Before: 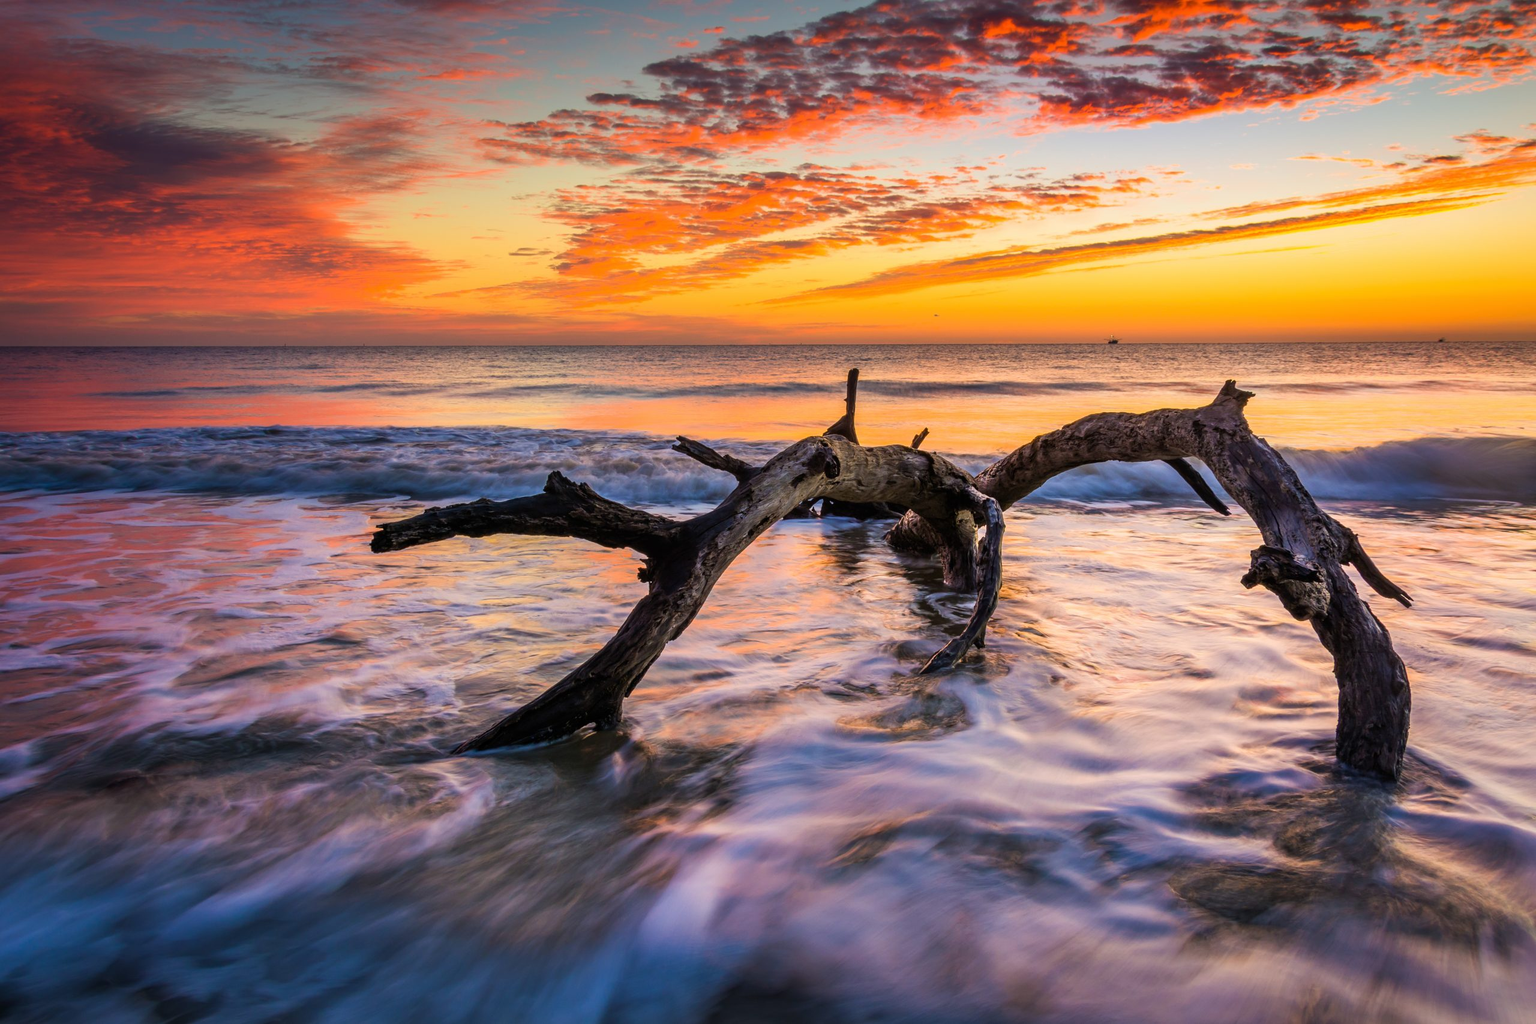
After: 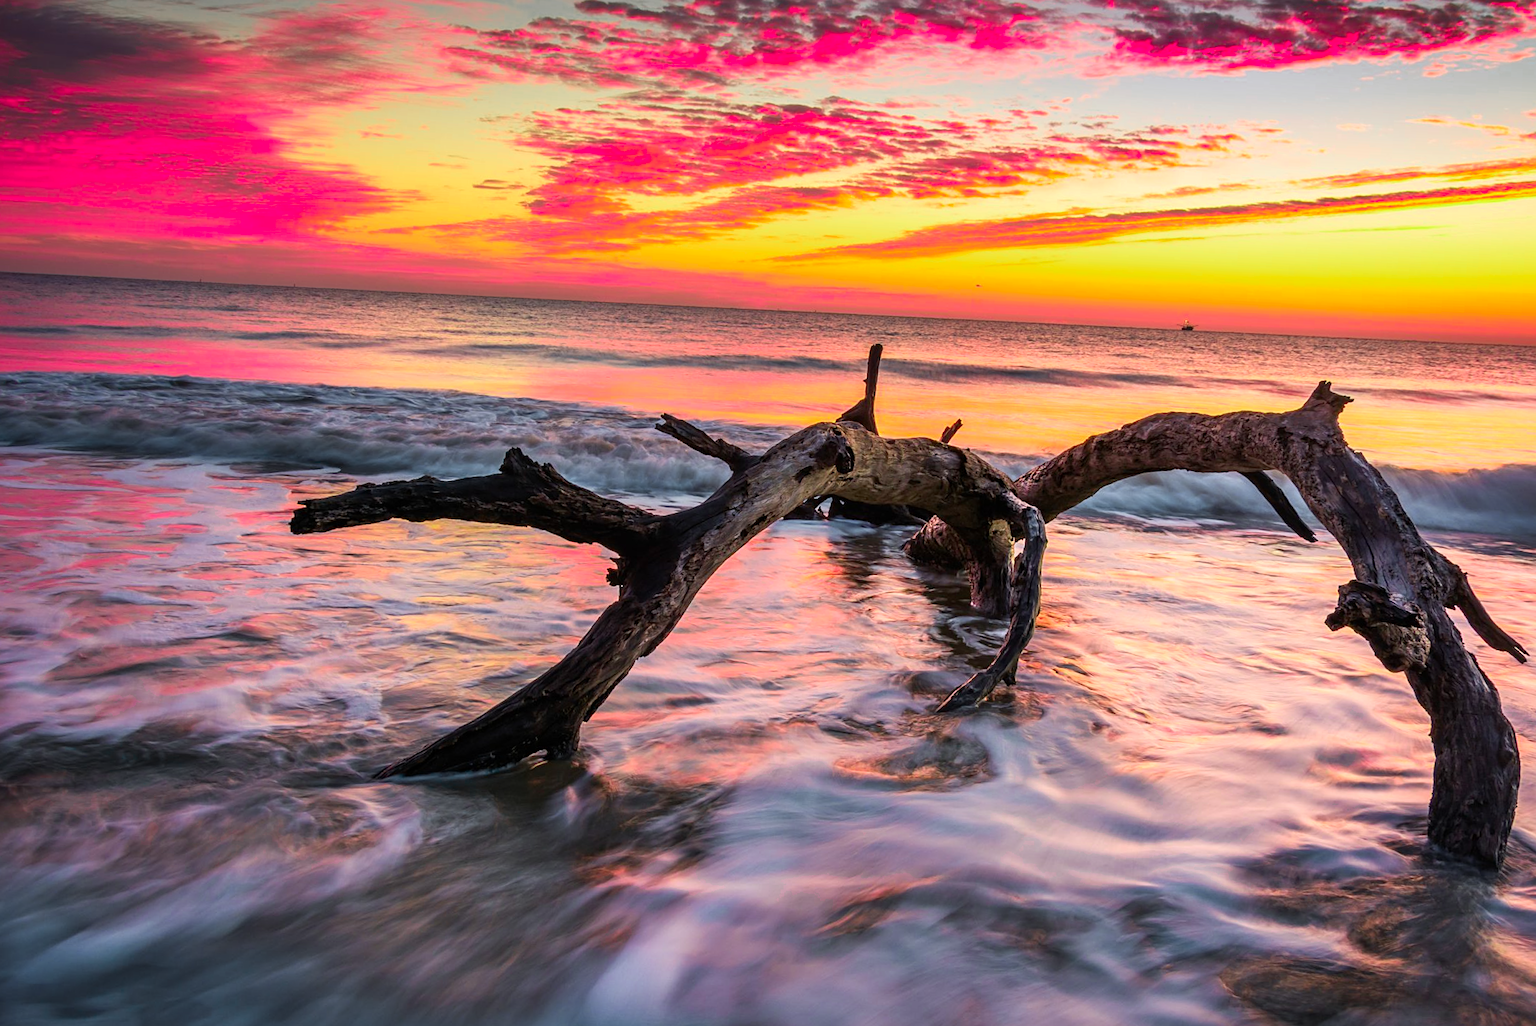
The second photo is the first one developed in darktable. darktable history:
crop and rotate: angle -2.98°, left 5.055%, top 5.182%, right 4.736%, bottom 4.327%
sharpen: amount 0.217
color zones: curves: ch0 [(0, 0.533) (0.126, 0.533) (0.234, 0.533) (0.368, 0.357) (0.5, 0.5) (0.625, 0.5) (0.74, 0.637) (0.875, 0.5)]; ch1 [(0.004, 0.708) (0.129, 0.662) (0.25, 0.5) (0.375, 0.331) (0.496, 0.396) (0.625, 0.649) (0.739, 0.26) (0.875, 0.5) (1, 0.478)]; ch2 [(0, 0.409) (0.132, 0.403) (0.236, 0.558) (0.379, 0.448) (0.5, 0.5) (0.625, 0.5) (0.691, 0.39) (0.875, 0.5)]
